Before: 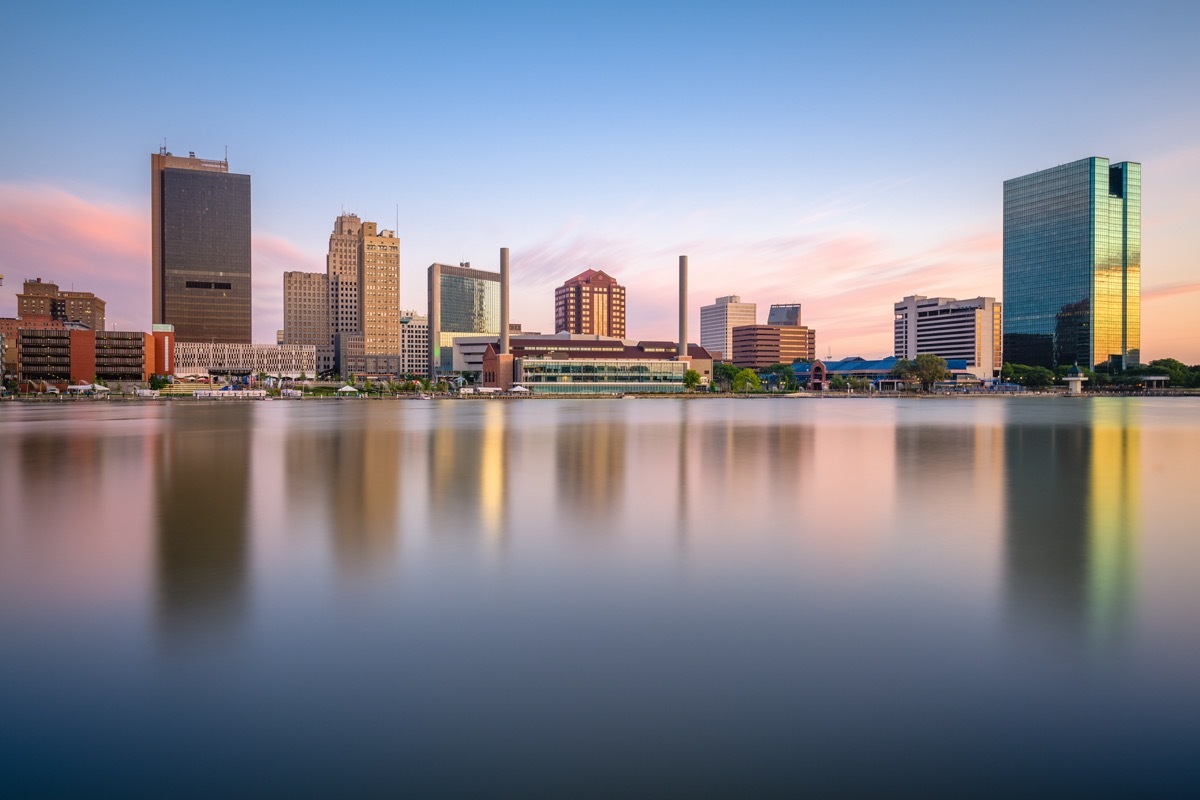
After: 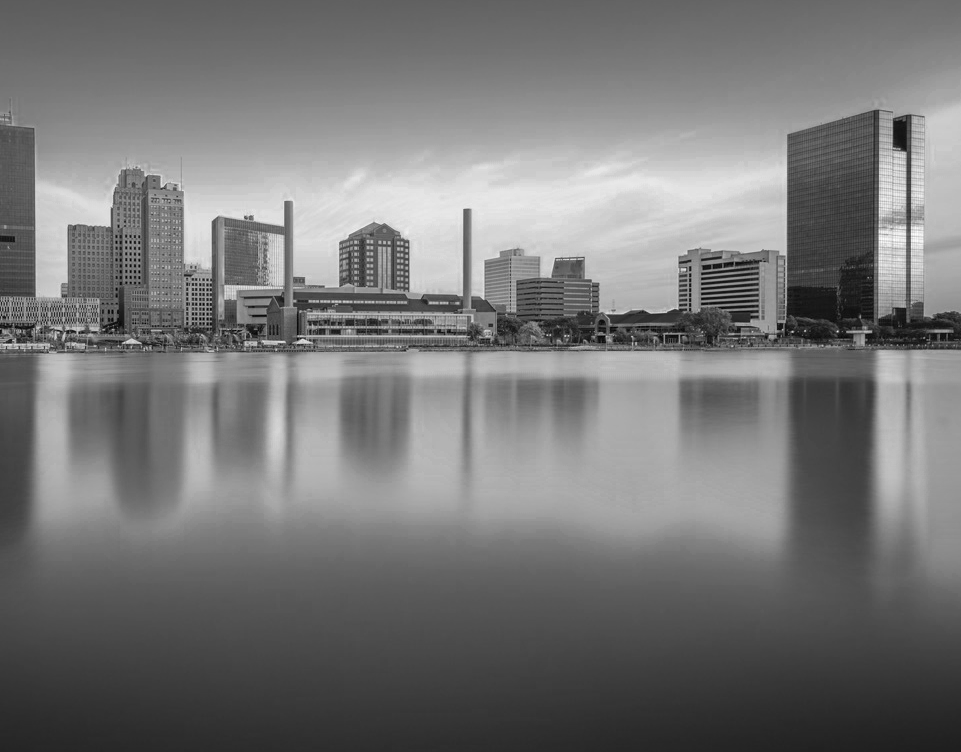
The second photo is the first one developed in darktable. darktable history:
color zones: curves: ch0 [(0.002, 0.593) (0.143, 0.417) (0.285, 0.541) (0.455, 0.289) (0.608, 0.327) (0.727, 0.283) (0.869, 0.571) (1, 0.603)]; ch1 [(0, 0) (0.143, 0) (0.286, 0) (0.429, 0) (0.571, 0) (0.714, 0) (0.857, 0)], mix 38.84%
color balance rgb: perceptual saturation grading › global saturation 19.553%, contrast -9.565%
crop and rotate: left 18.066%, top 5.897%, right 1.833%
